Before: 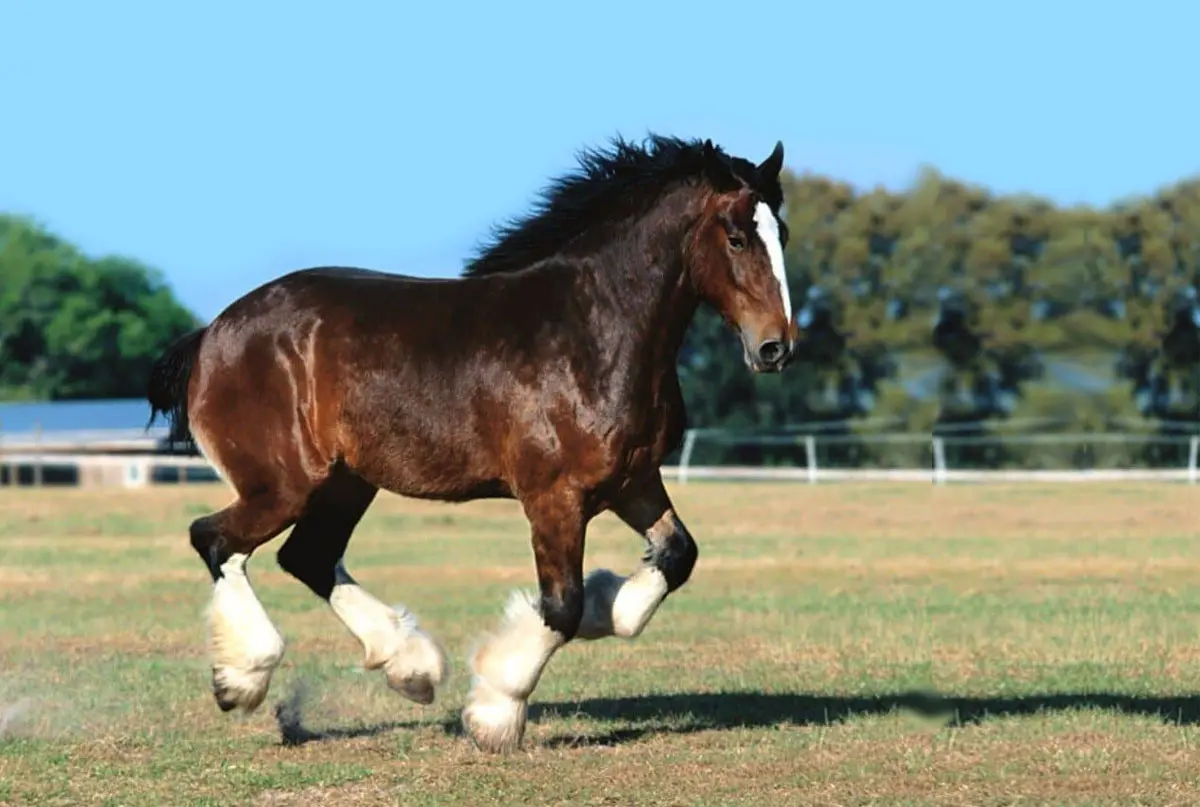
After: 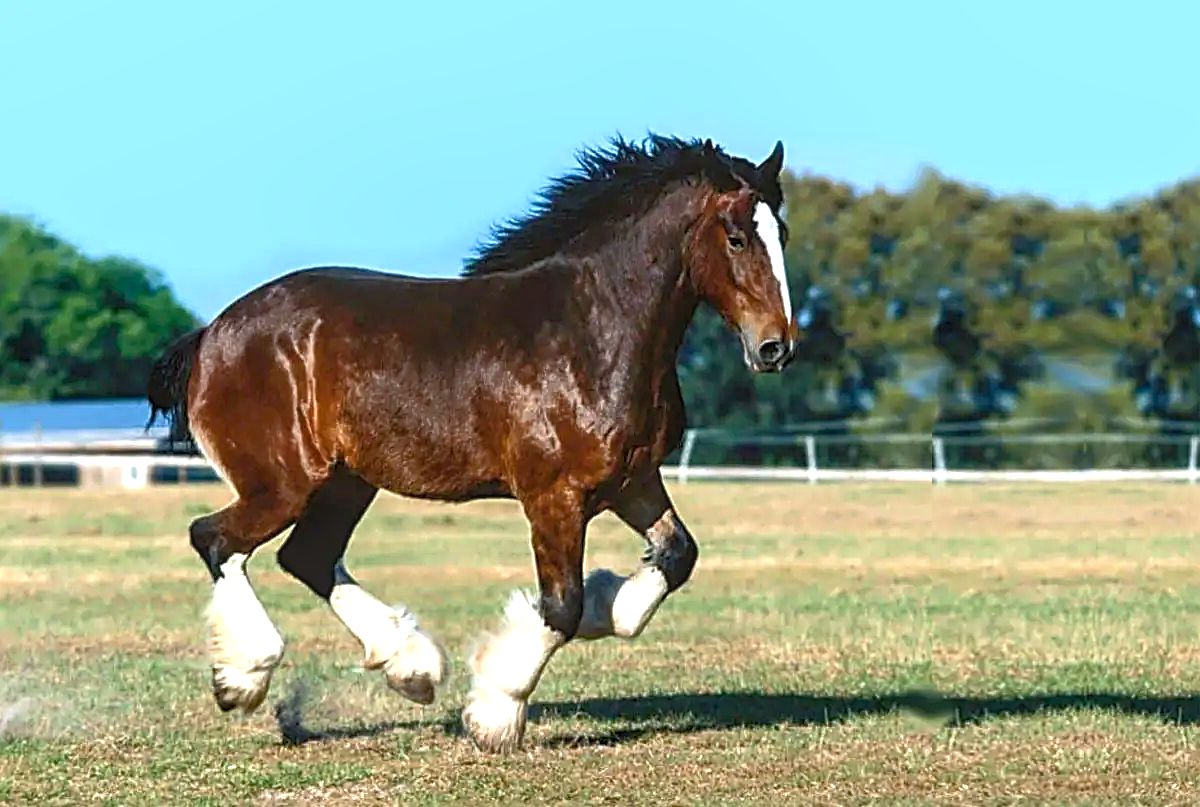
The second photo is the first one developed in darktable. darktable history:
sharpen: radius 2.543, amount 0.636
contrast brightness saturation: saturation -0.05
color balance rgb: shadows lift › luminance -20%, power › hue 72.24°, highlights gain › luminance 15%, global offset › hue 171.6°, perceptual saturation grading › highlights -15%, perceptual saturation grading › shadows 25%, global vibrance 35%, contrast 10%
white balance: red 0.982, blue 1.018
local contrast: on, module defaults
rgb curve: curves: ch0 [(0, 0) (0.072, 0.166) (0.217, 0.293) (0.414, 0.42) (1, 1)], compensate middle gray true, preserve colors basic power
tone equalizer: on, module defaults
